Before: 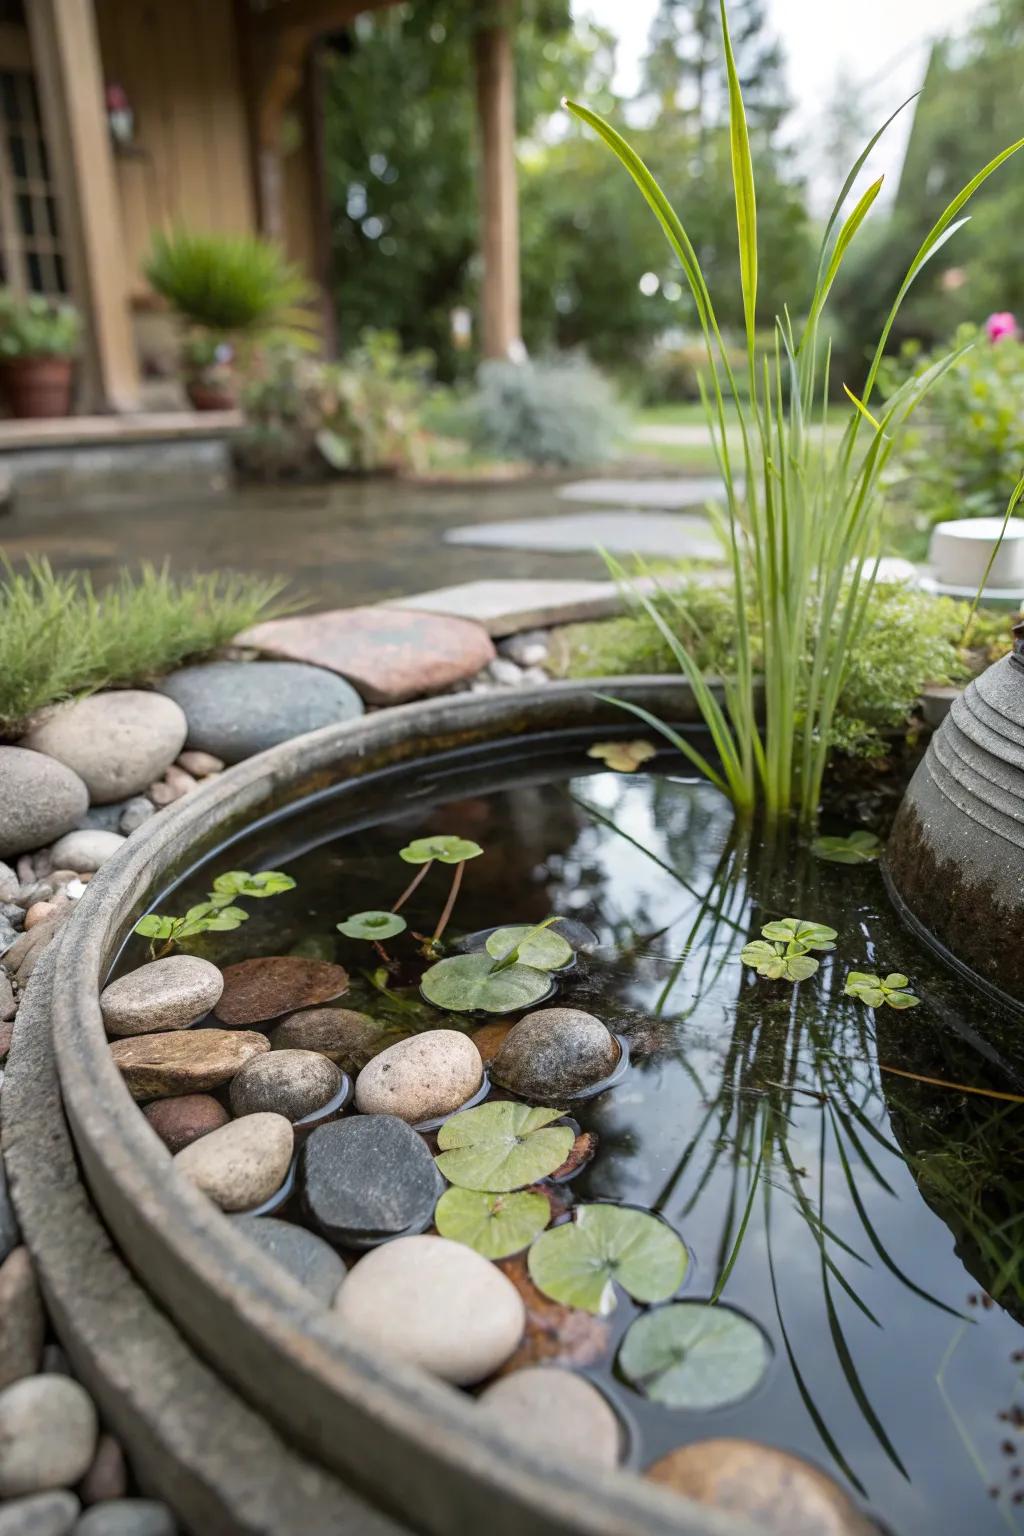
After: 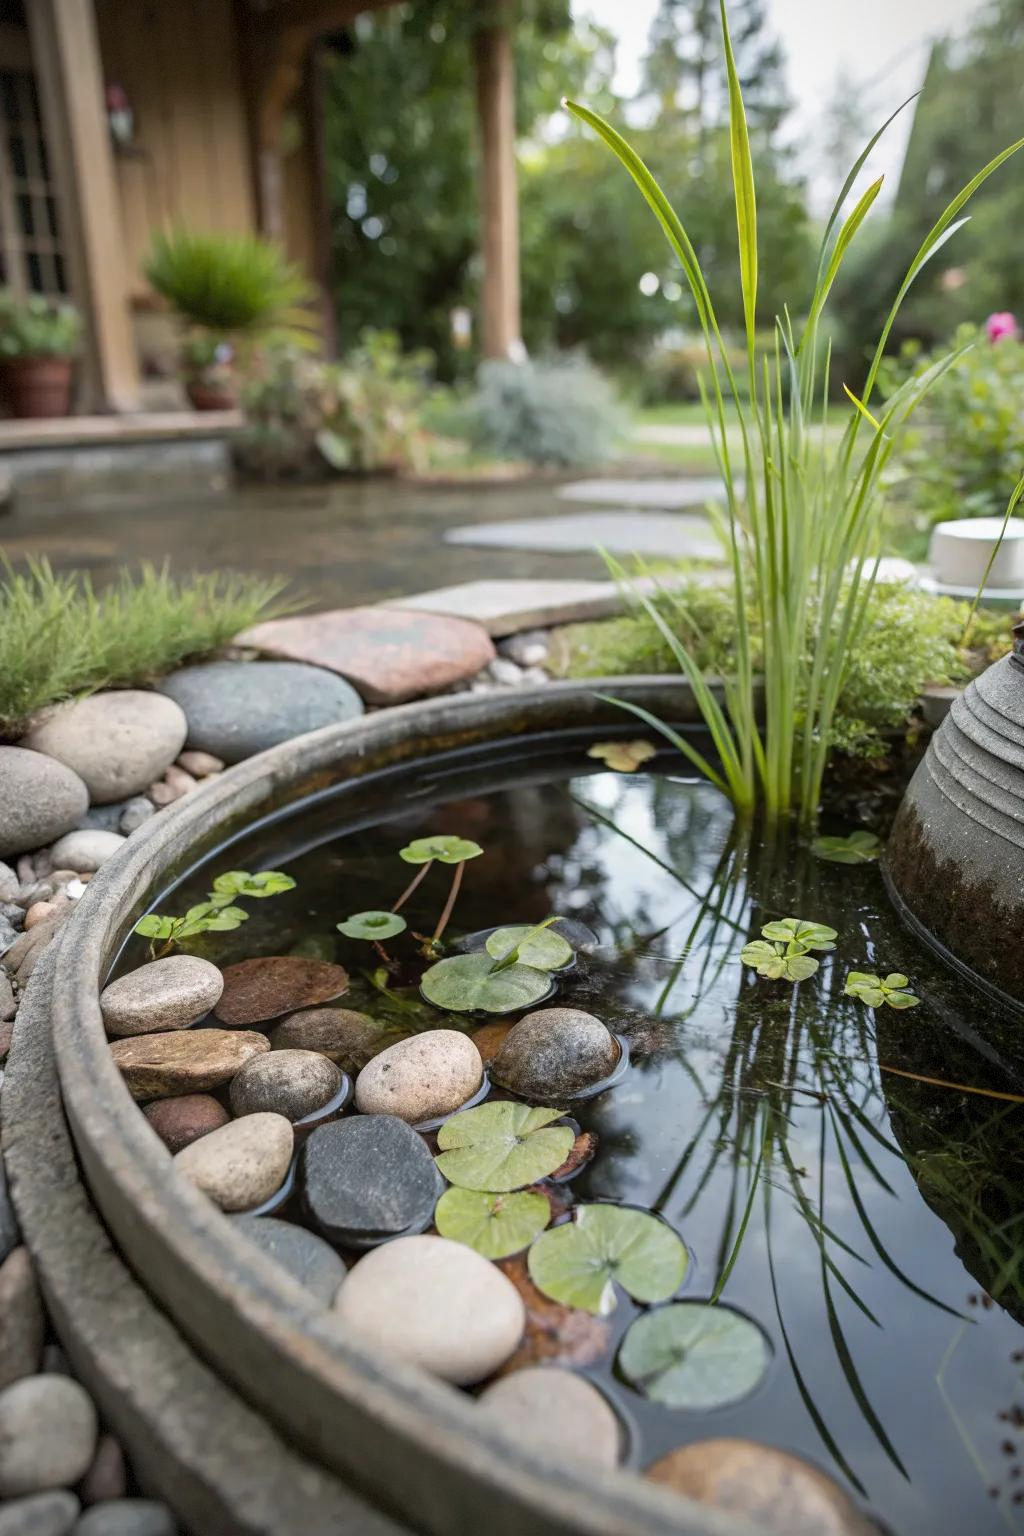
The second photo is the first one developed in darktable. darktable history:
vignetting: fall-off start 72.43%, fall-off radius 108.53%, width/height ratio 0.732, dithering 8-bit output
